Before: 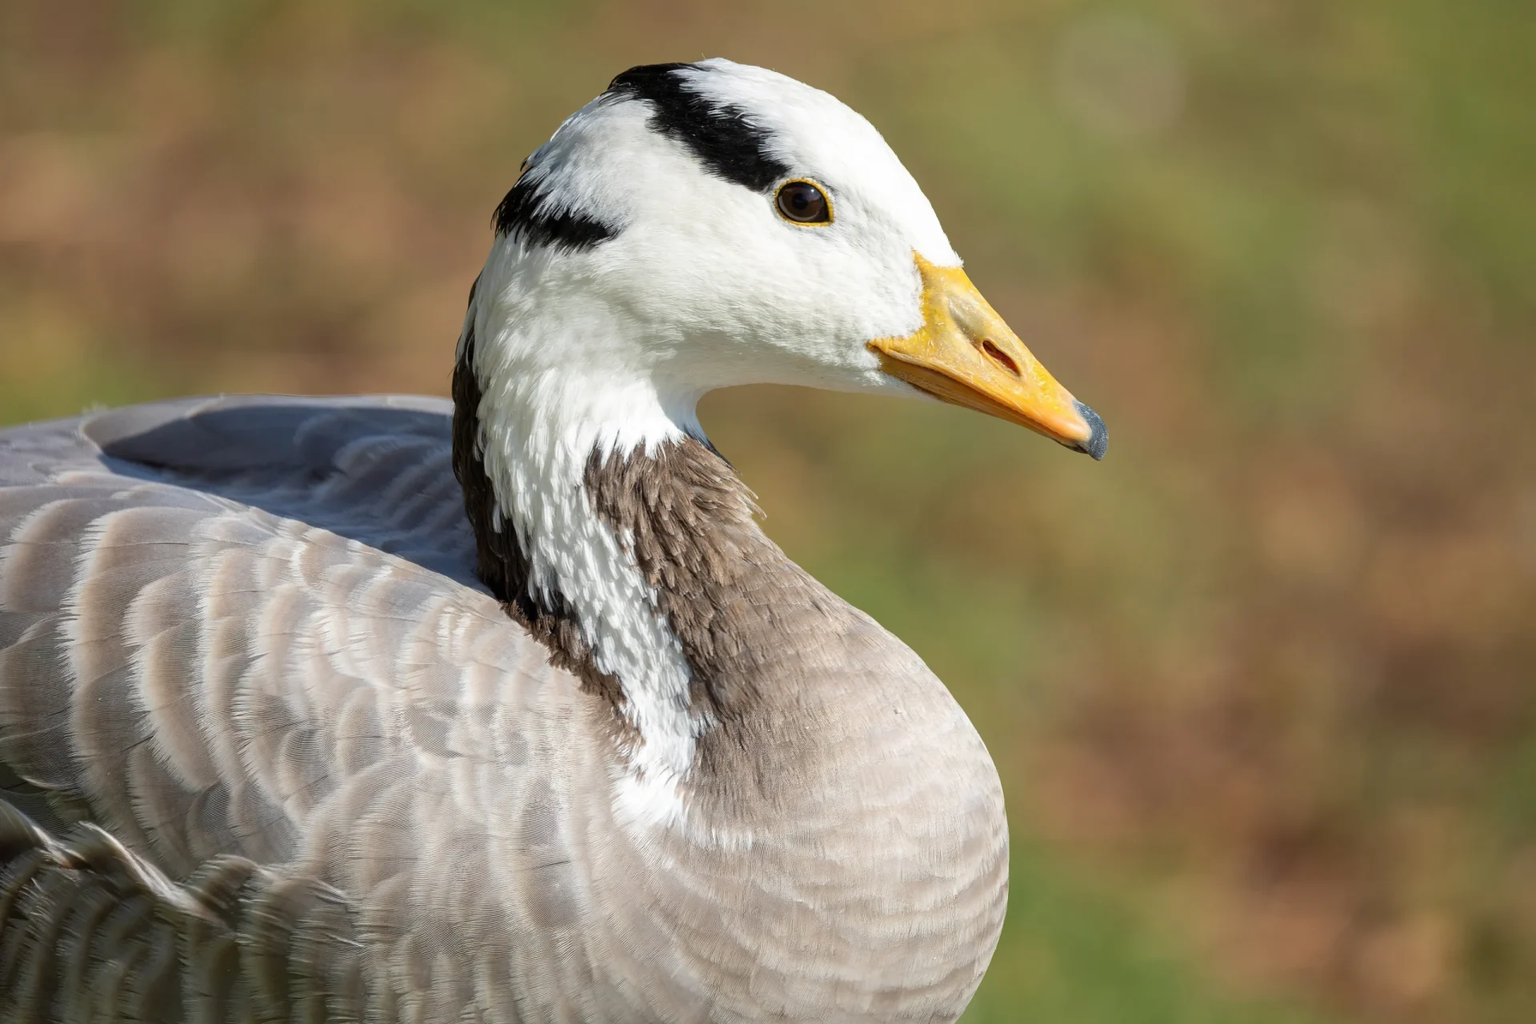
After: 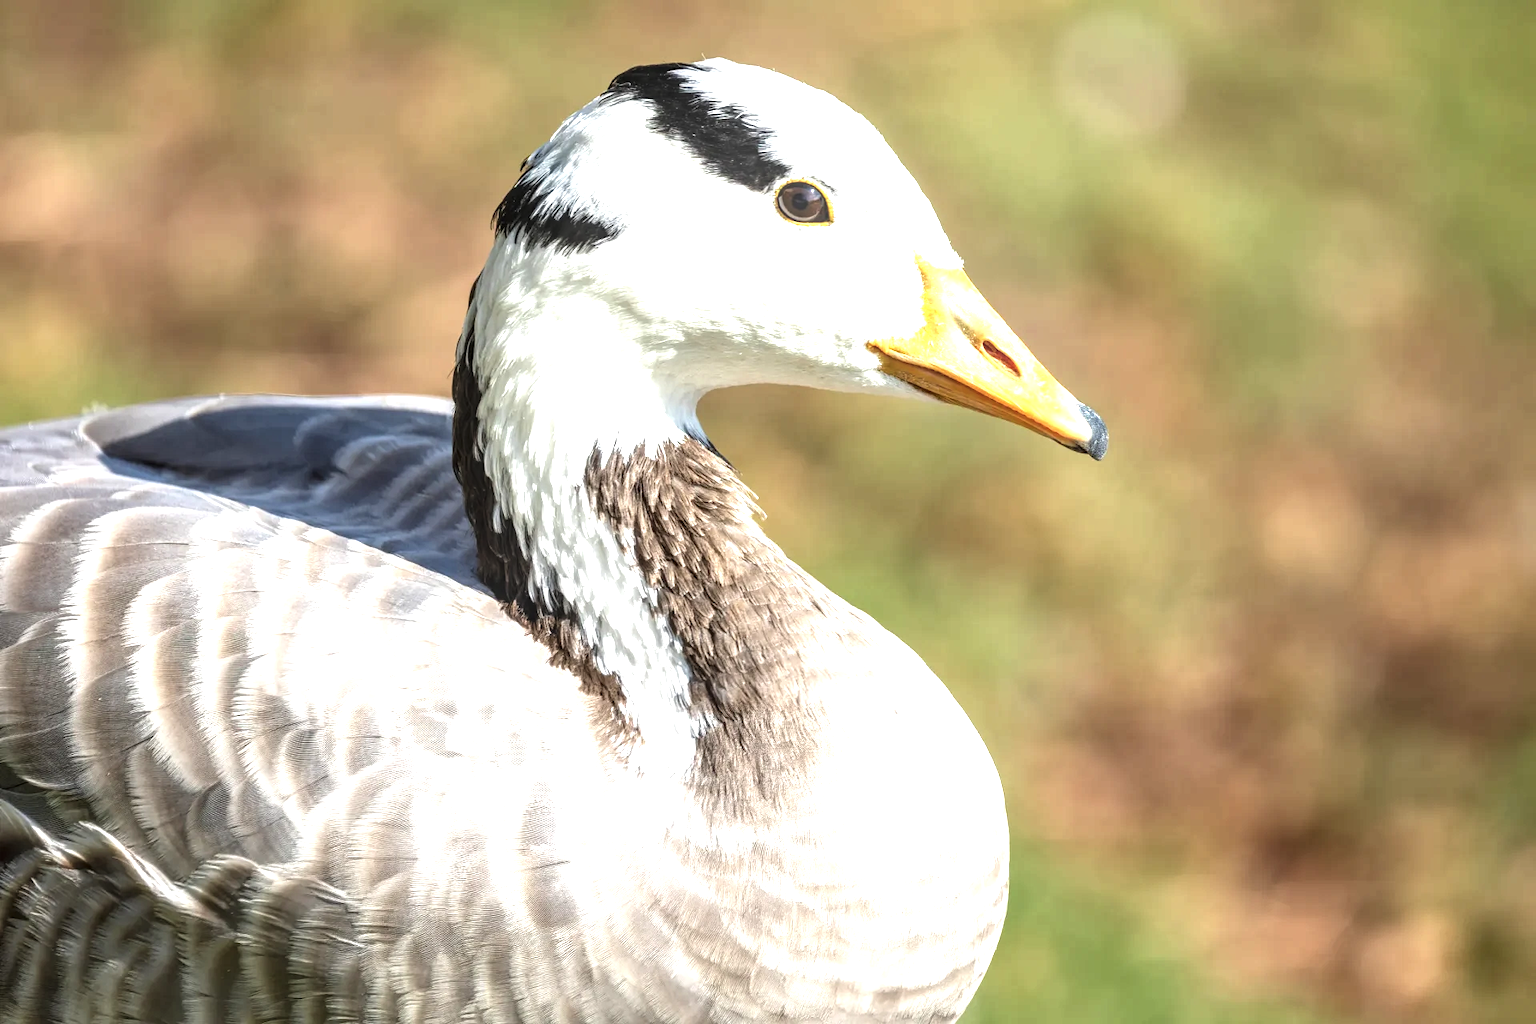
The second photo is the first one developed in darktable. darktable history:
local contrast: highlights 79%, shadows 56%, detail 174%, midtone range 0.432
tone equalizer: on, module defaults
exposure: black level correction -0.006, exposure 1 EV, compensate exposure bias true, compensate highlight preservation false
